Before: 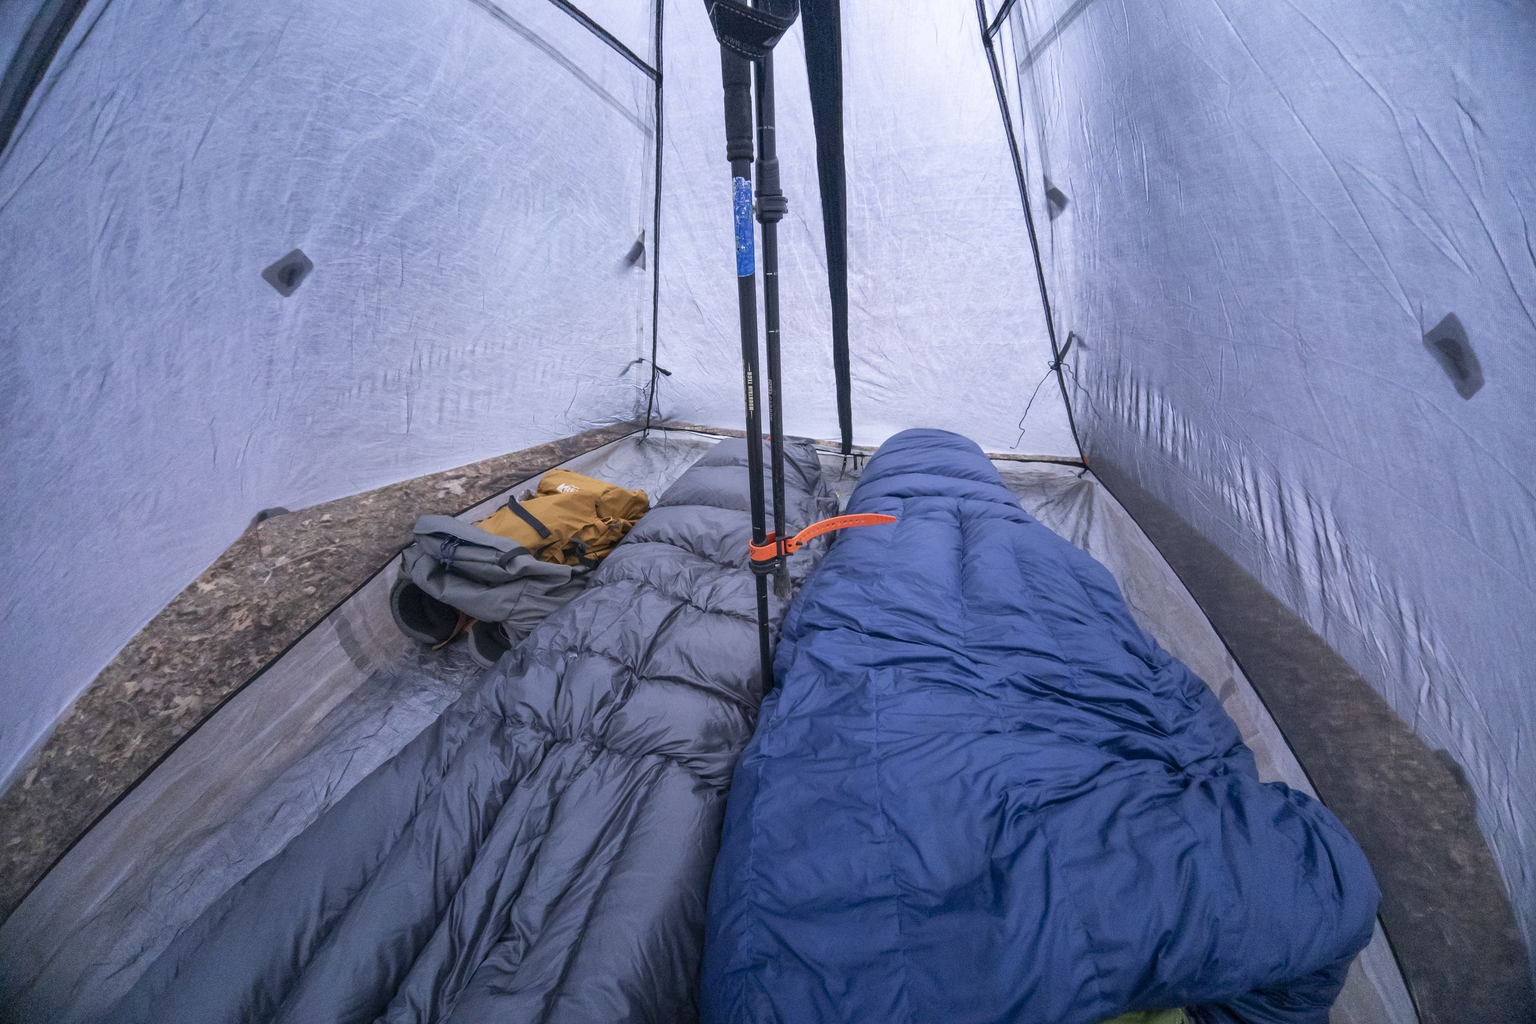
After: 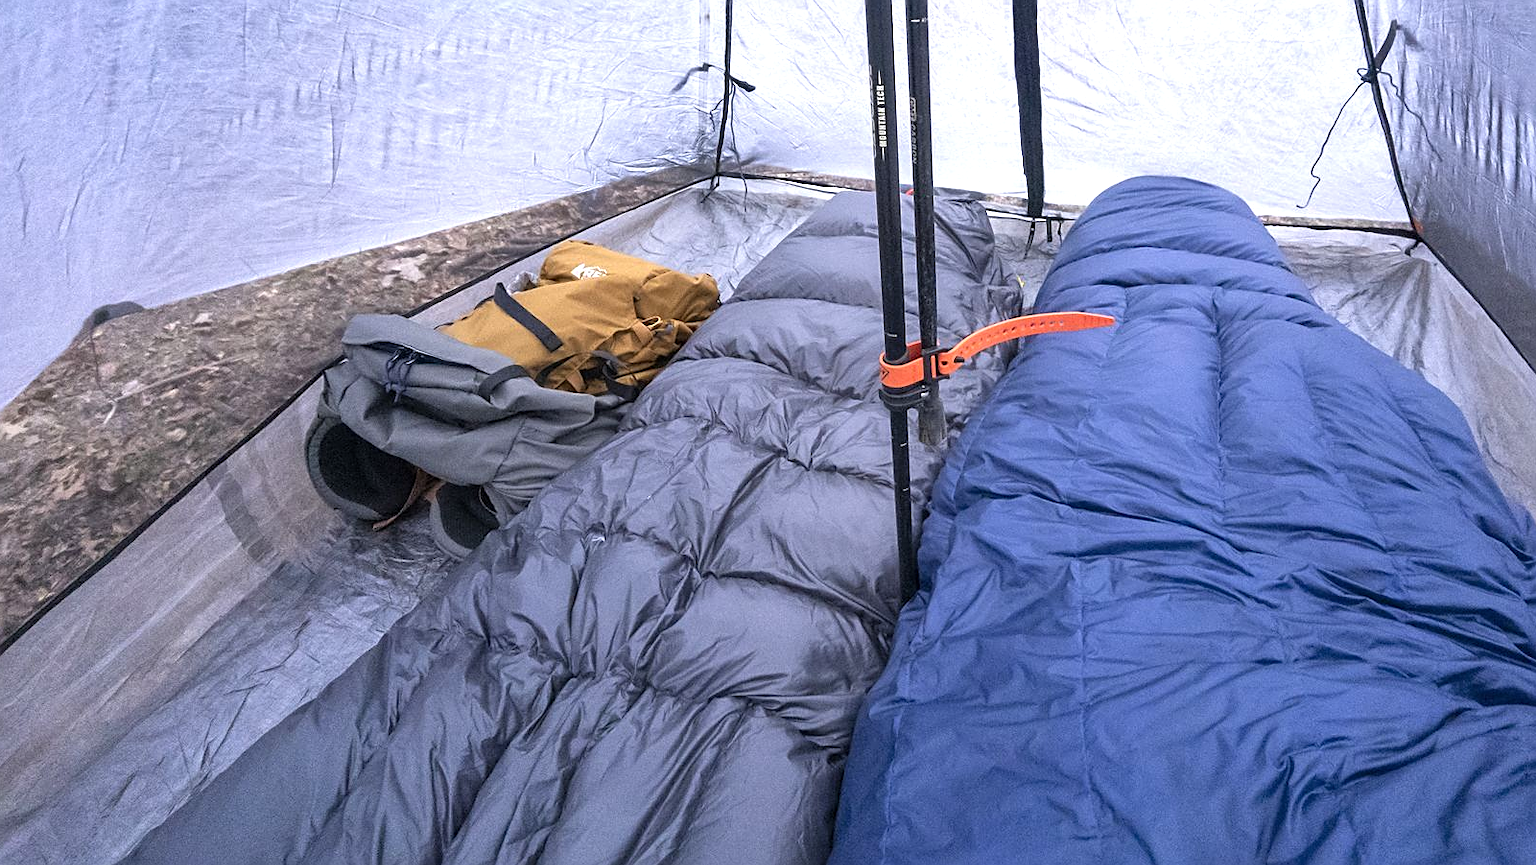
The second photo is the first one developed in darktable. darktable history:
tone equalizer: -8 EV -0.754 EV, -7 EV -0.67 EV, -6 EV -0.594 EV, -5 EV -0.373 EV, -3 EV 0.397 EV, -2 EV 0.6 EV, -1 EV 0.68 EV, +0 EV 0.734 EV
shadows and highlights: shadows 36.98, highlights -28.16, highlights color adjustment 32.86%, soften with gaussian
crop: left 12.972%, top 31.16%, right 24.454%, bottom 15.973%
sharpen: on, module defaults
